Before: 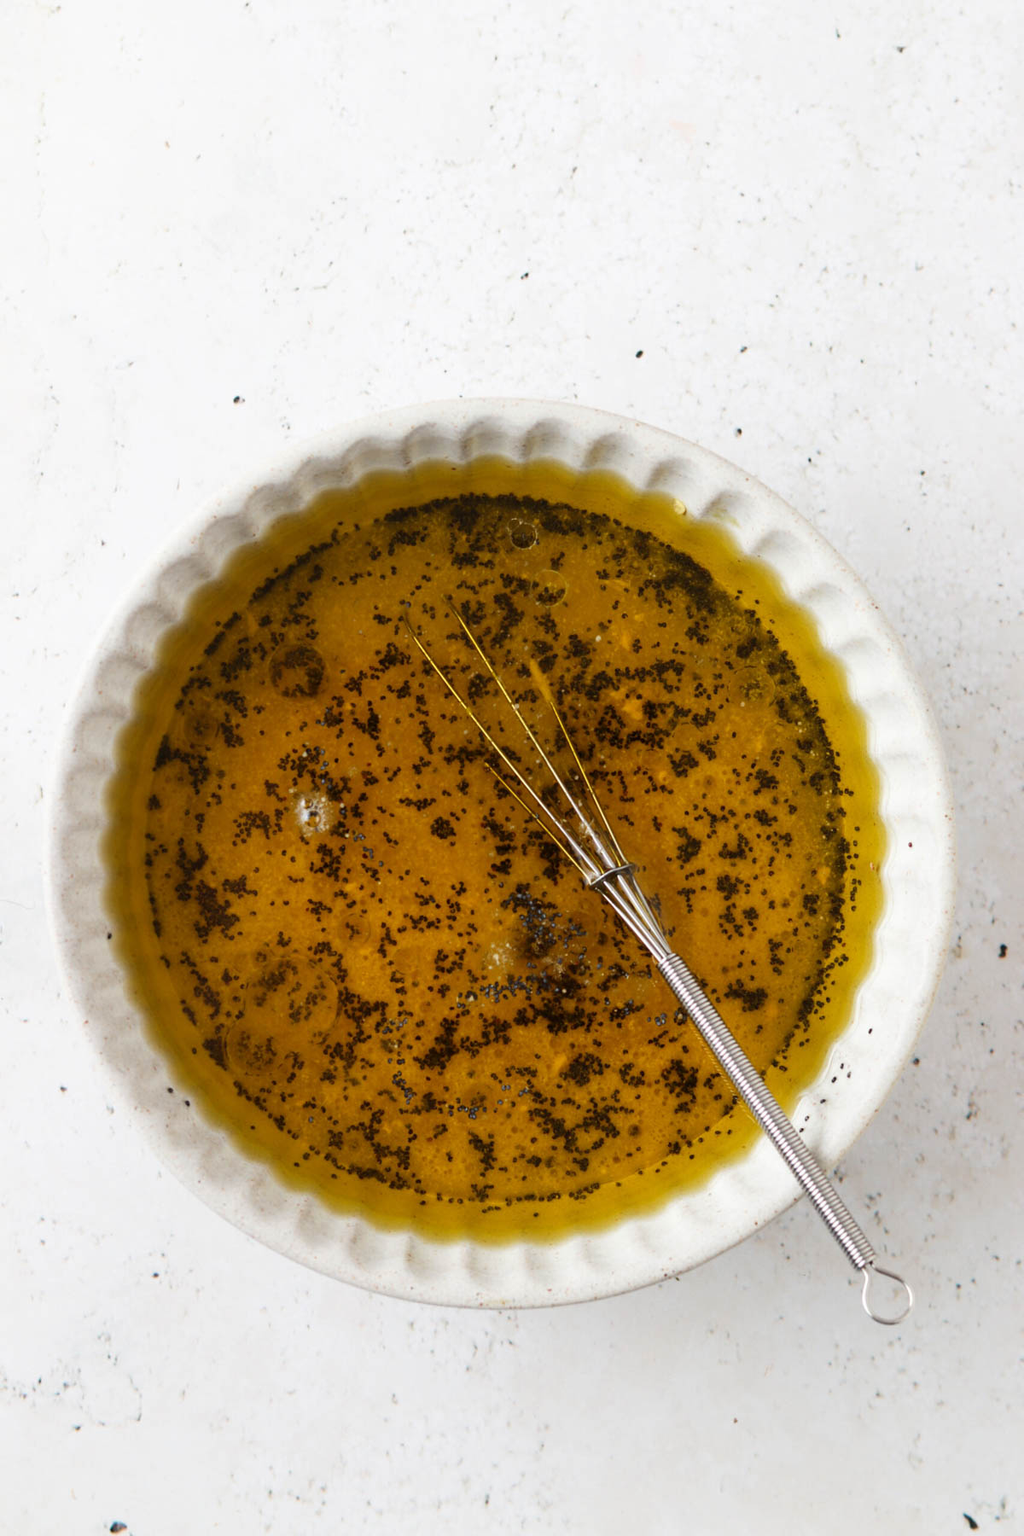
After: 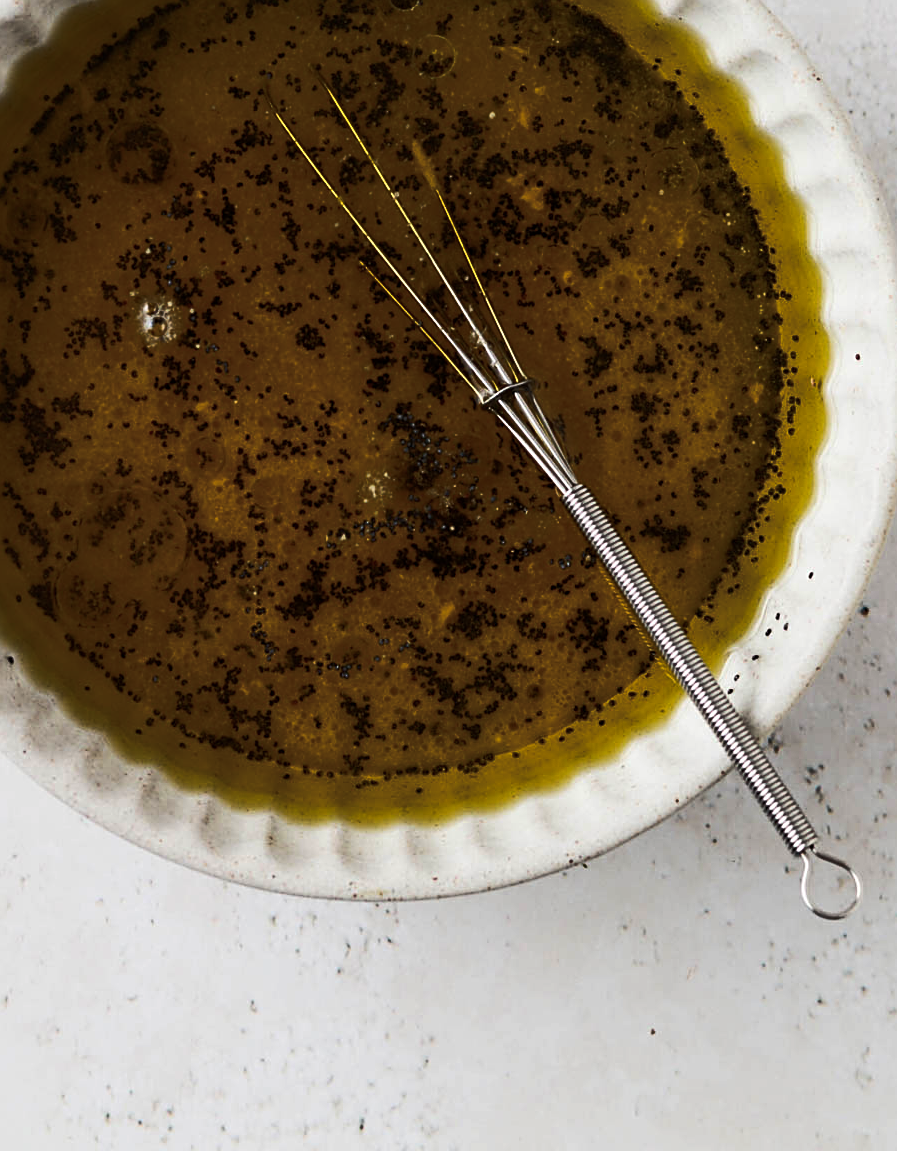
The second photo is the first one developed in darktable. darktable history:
haze removal: compatibility mode true, adaptive false
crop and rotate: left 17.445%, top 35.218%, right 7.804%, bottom 0.806%
exposure: black level correction 0.001, exposure -0.123 EV, compensate highlight preservation false
sharpen: on, module defaults
tone equalizer: on, module defaults
color balance rgb: perceptual saturation grading › global saturation 0.511%, perceptual brilliance grading › highlights 1.731%, perceptual brilliance grading › mid-tones -49.268%, perceptual brilliance grading › shadows -49.699%, global vibrance 28.417%
